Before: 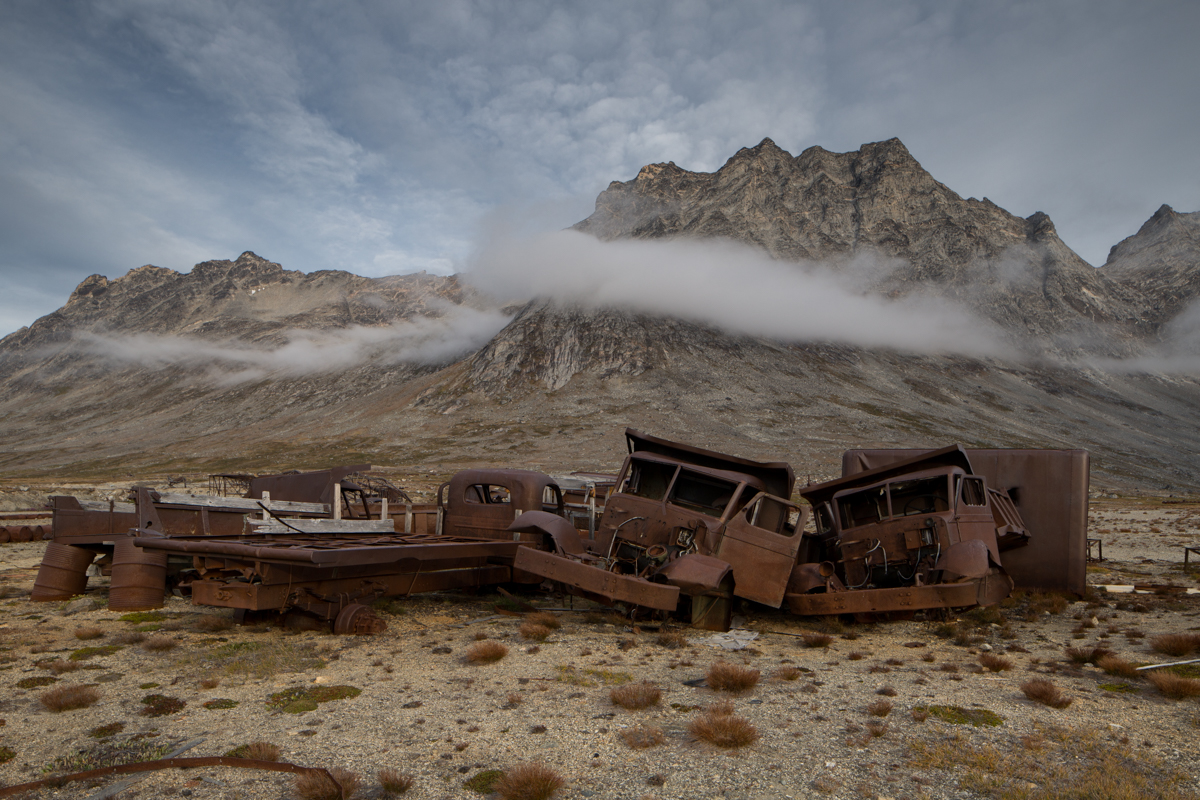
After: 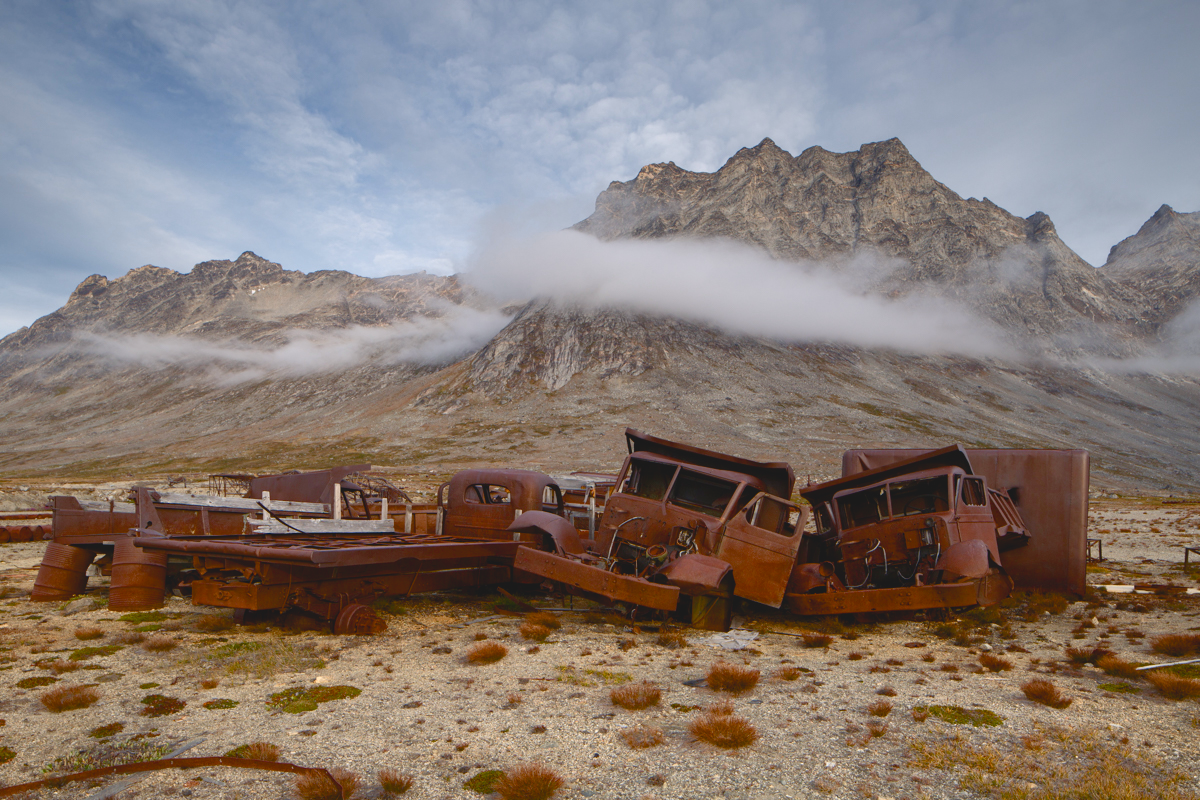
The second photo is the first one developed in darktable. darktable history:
contrast brightness saturation: contrast -0.187, saturation 0.186
exposure: exposure 0.725 EV, compensate highlight preservation false
color balance rgb: shadows lift › chroma 1.044%, shadows lift › hue 29.72°, highlights gain › chroma 1.011%, highlights gain › hue 52.31°, perceptual saturation grading › global saturation 20%, perceptual saturation grading › highlights -49.14%, perceptual saturation grading › shadows 25.434%, saturation formula JzAzBz (2021)
color calibration: x 0.353, y 0.368, temperature 4693.07 K
